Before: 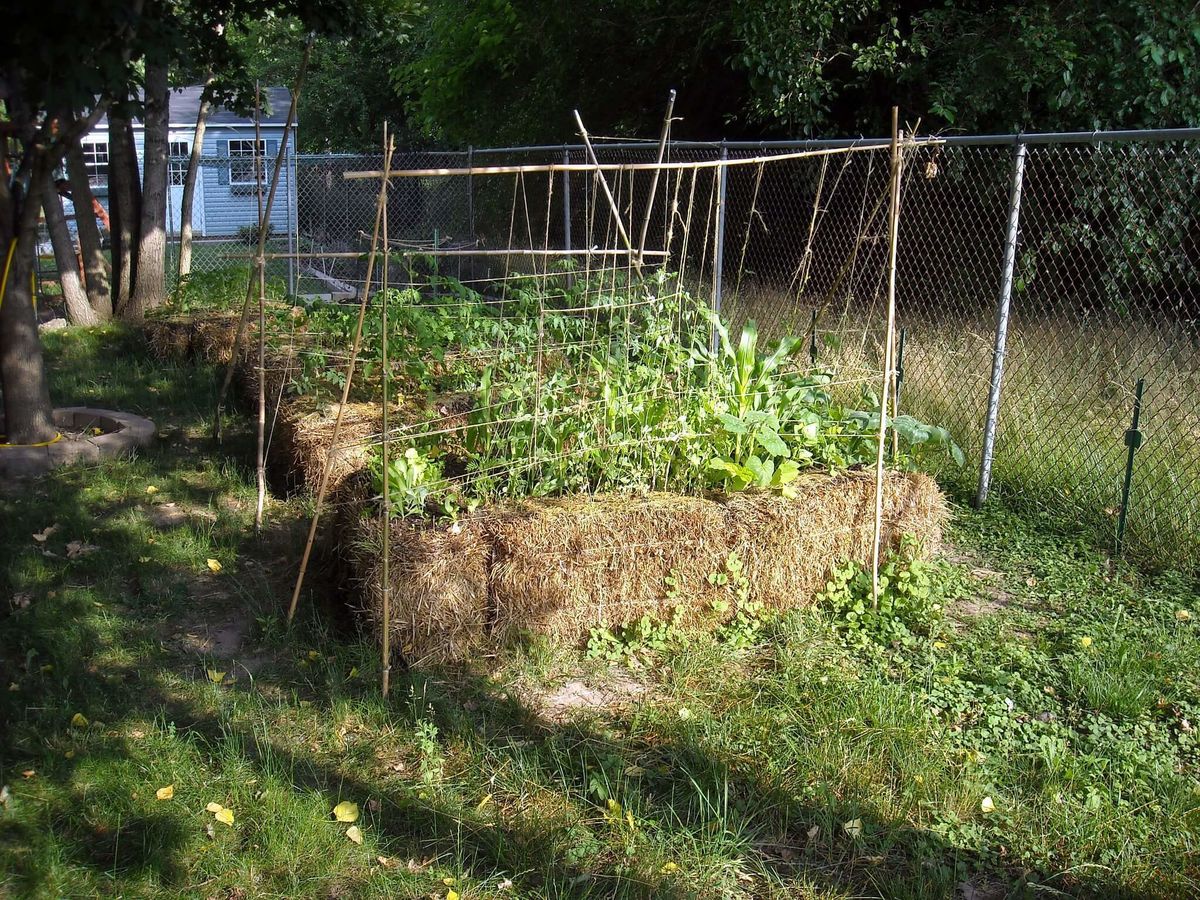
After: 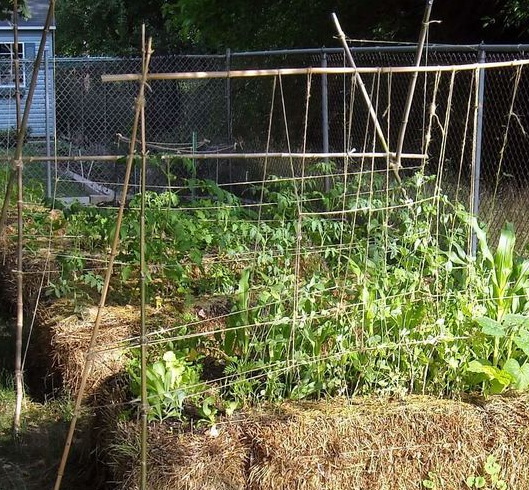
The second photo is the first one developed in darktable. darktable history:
crop: left 20.241%, top 10.844%, right 35.637%, bottom 34.672%
